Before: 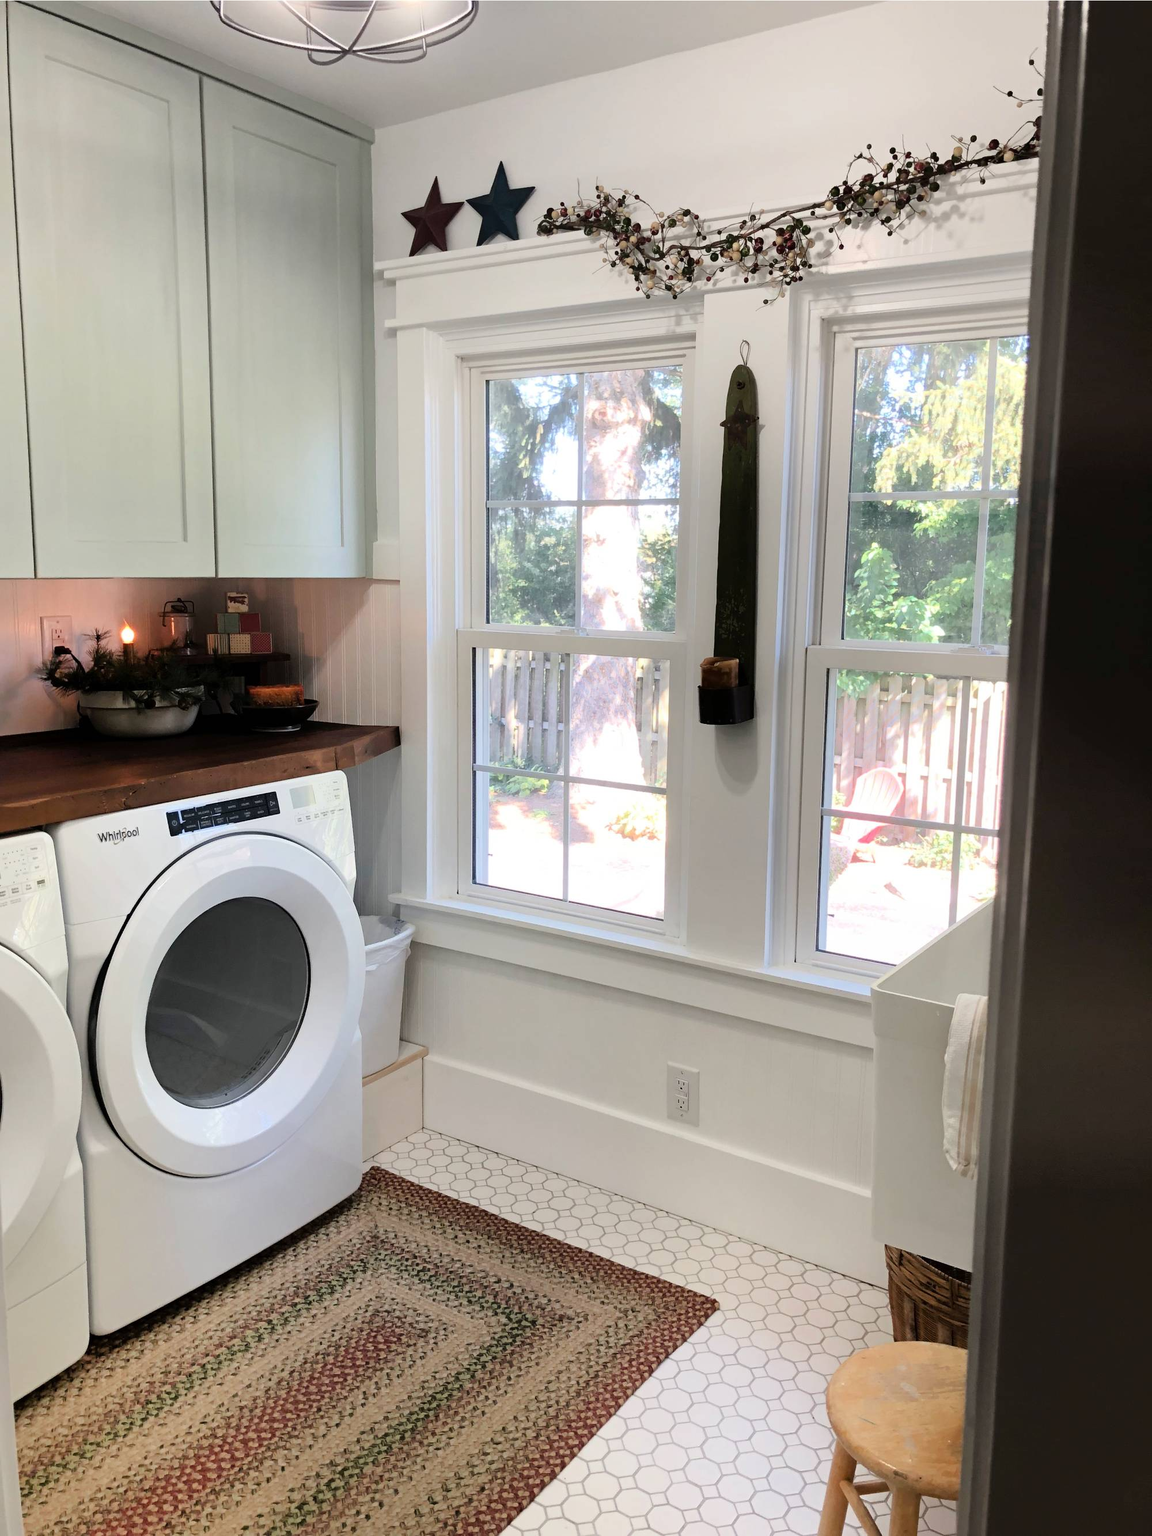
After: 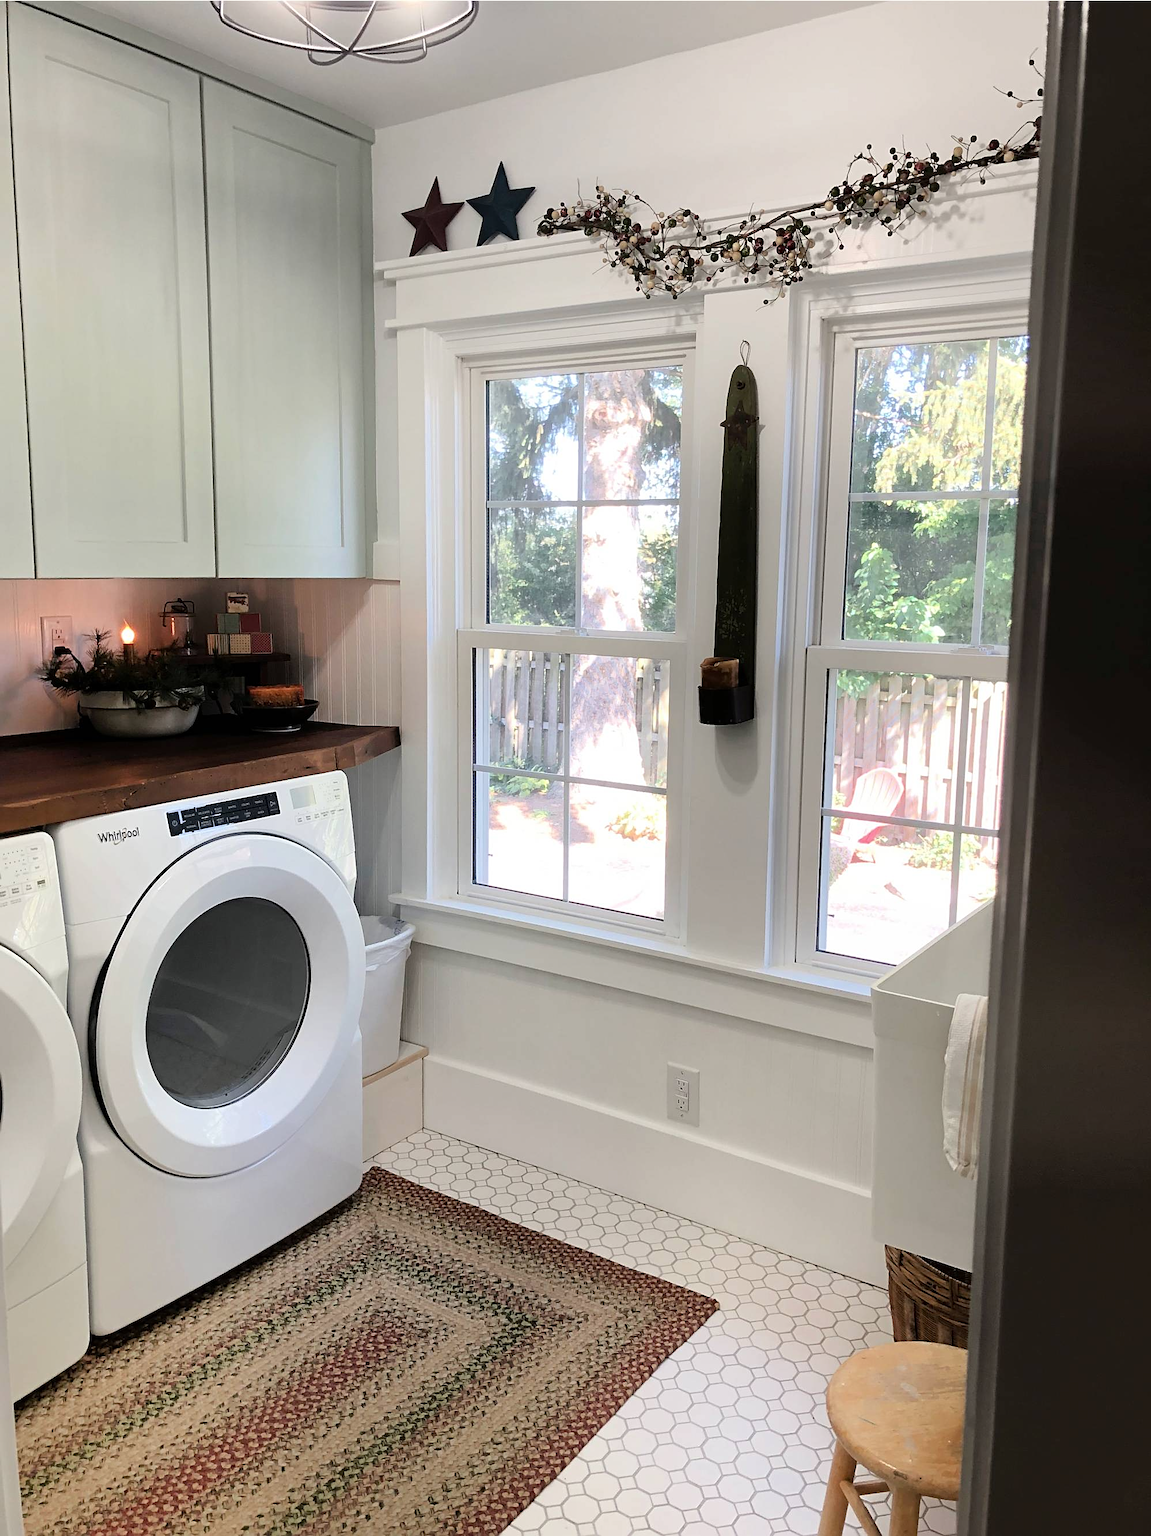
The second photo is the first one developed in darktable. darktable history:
sharpen: on, module defaults
contrast brightness saturation: saturation -0.052
